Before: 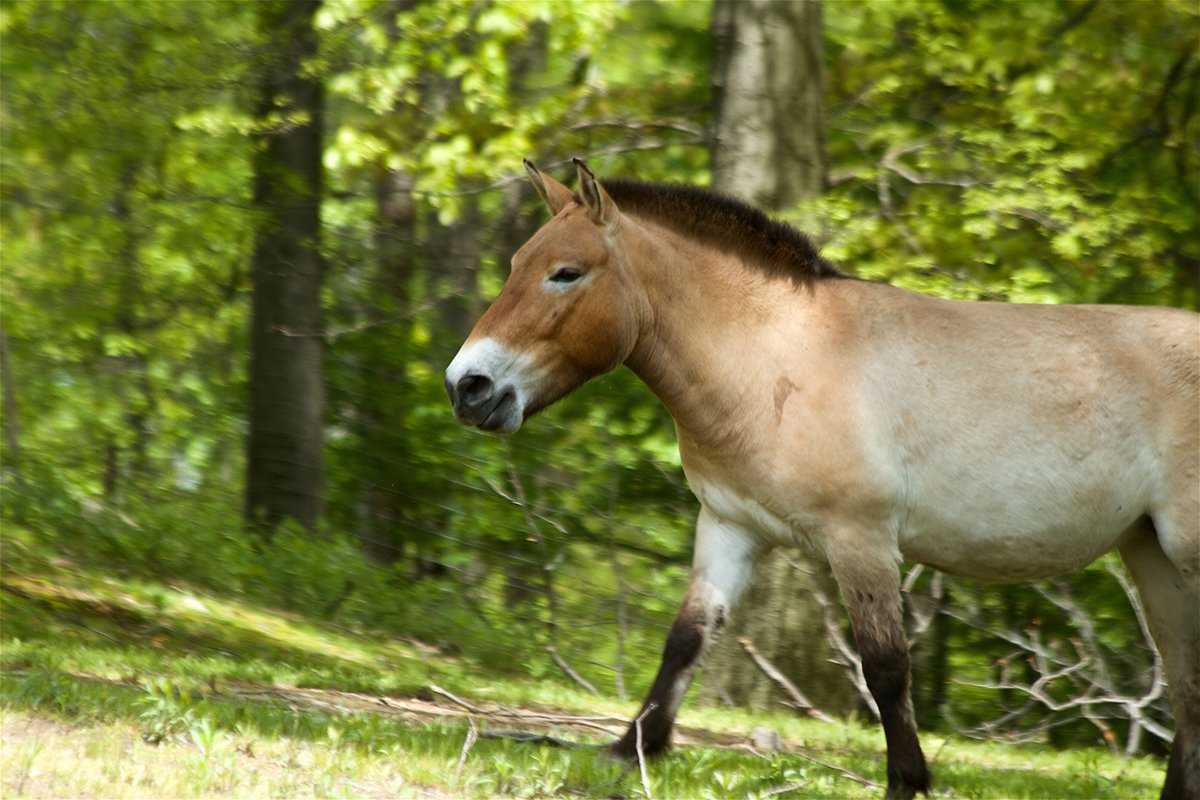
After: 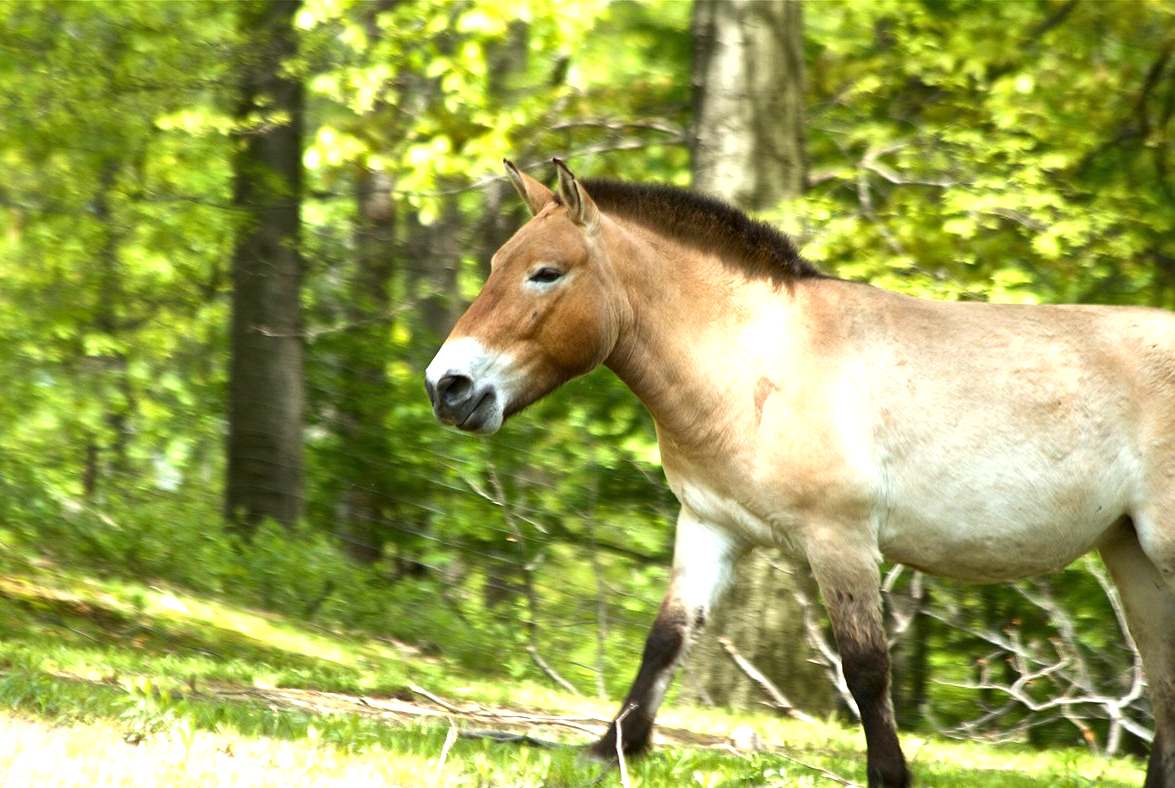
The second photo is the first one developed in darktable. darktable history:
local contrast: mode bilateral grid, contrast 19, coarseness 50, detail 119%, midtone range 0.2
crop: left 1.739%, right 0.287%, bottom 1.464%
exposure: black level correction 0, exposure 1 EV, compensate highlight preservation false
